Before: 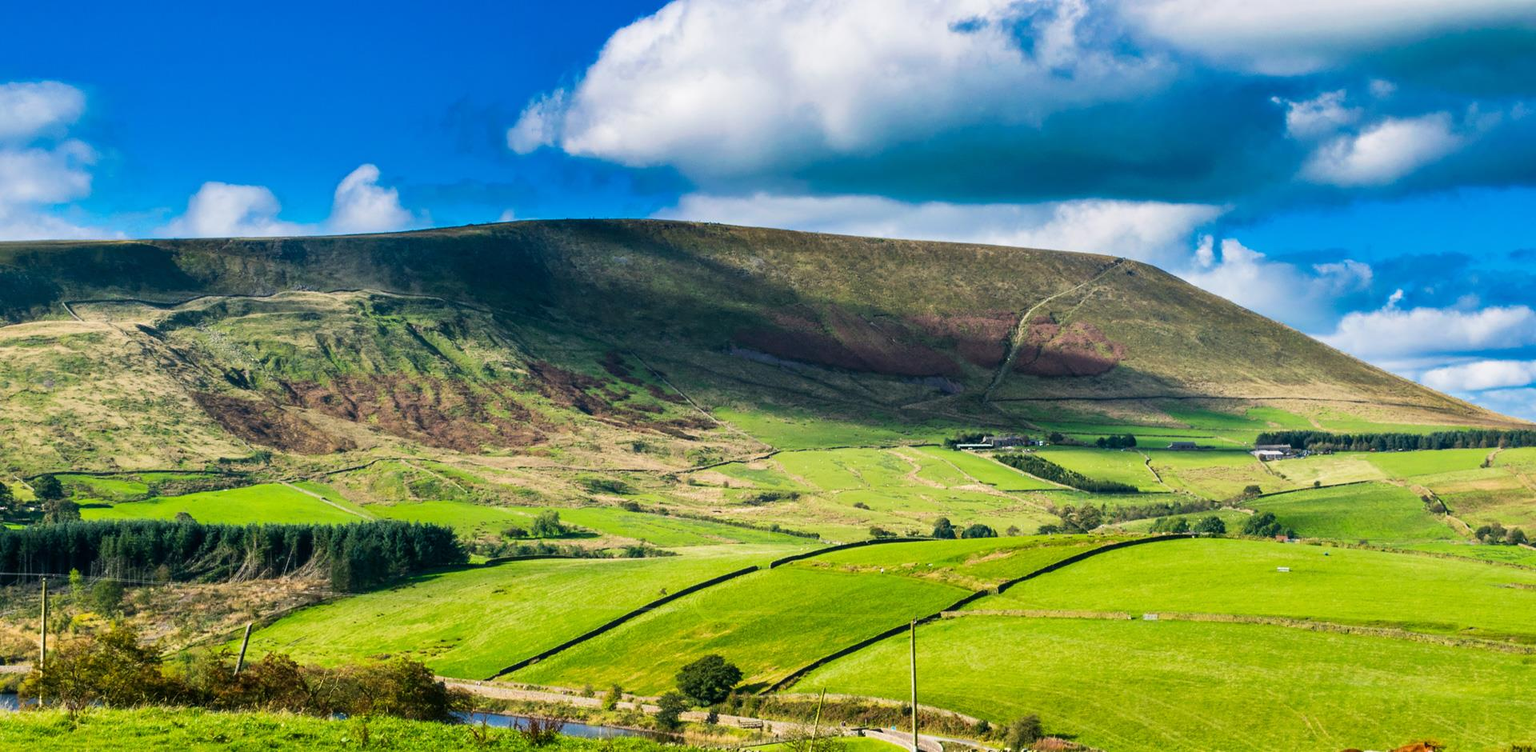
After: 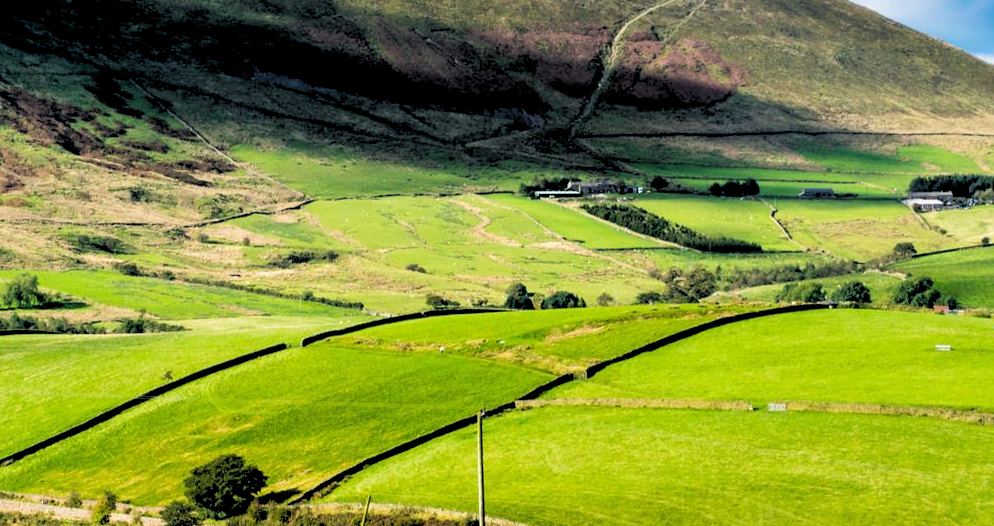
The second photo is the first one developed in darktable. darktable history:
levels: levels [0, 0.498, 0.996]
rgb levels: levels [[0.029, 0.461, 0.922], [0, 0.5, 1], [0, 0.5, 1]]
crop: left 34.479%, top 38.822%, right 13.718%, bottom 5.172%
